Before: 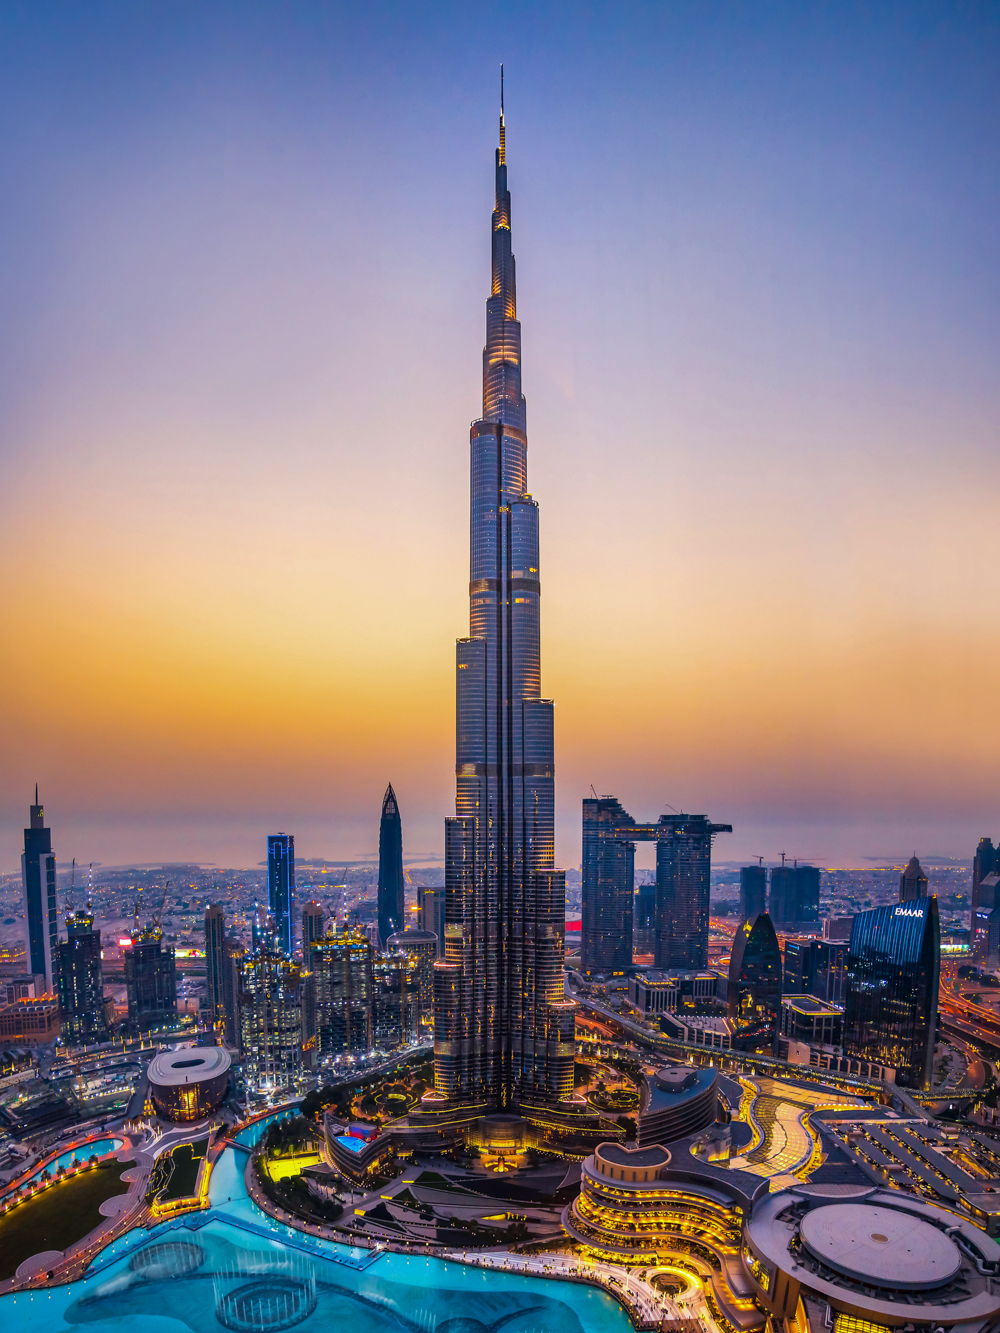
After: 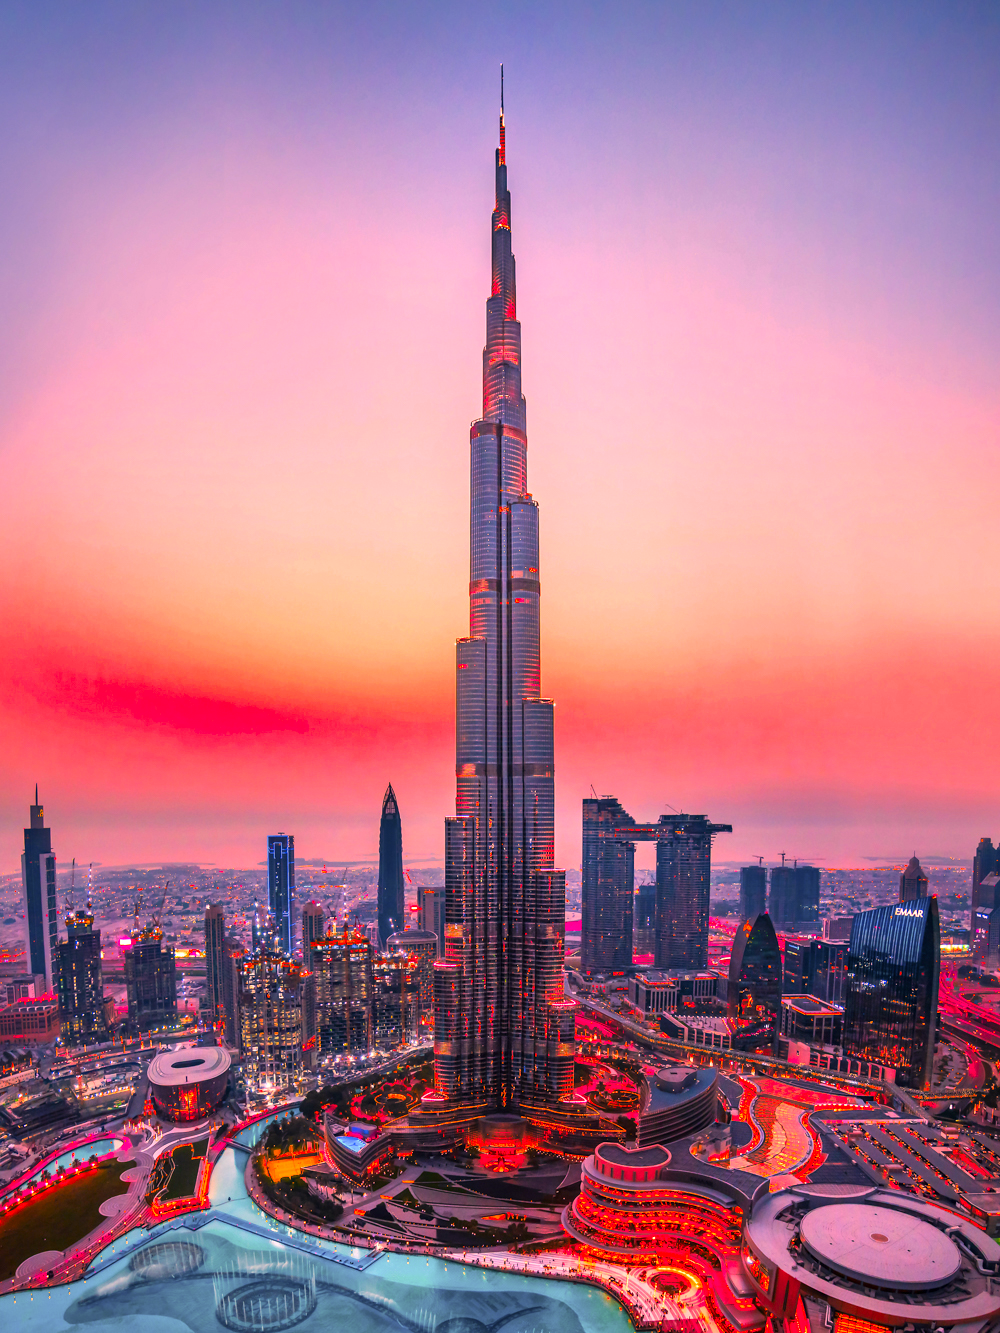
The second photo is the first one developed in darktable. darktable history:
exposure: exposure 0.566 EV, compensate highlight preservation false
color zones: curves: ch1 [(0.24, 0.629) (0.75, 0.5)]; ch2 [(0.255, 0.454) (0.745, 0.491)], mix 102.12%
color correction: highlights a* 21.88, highlights b* 22.25
